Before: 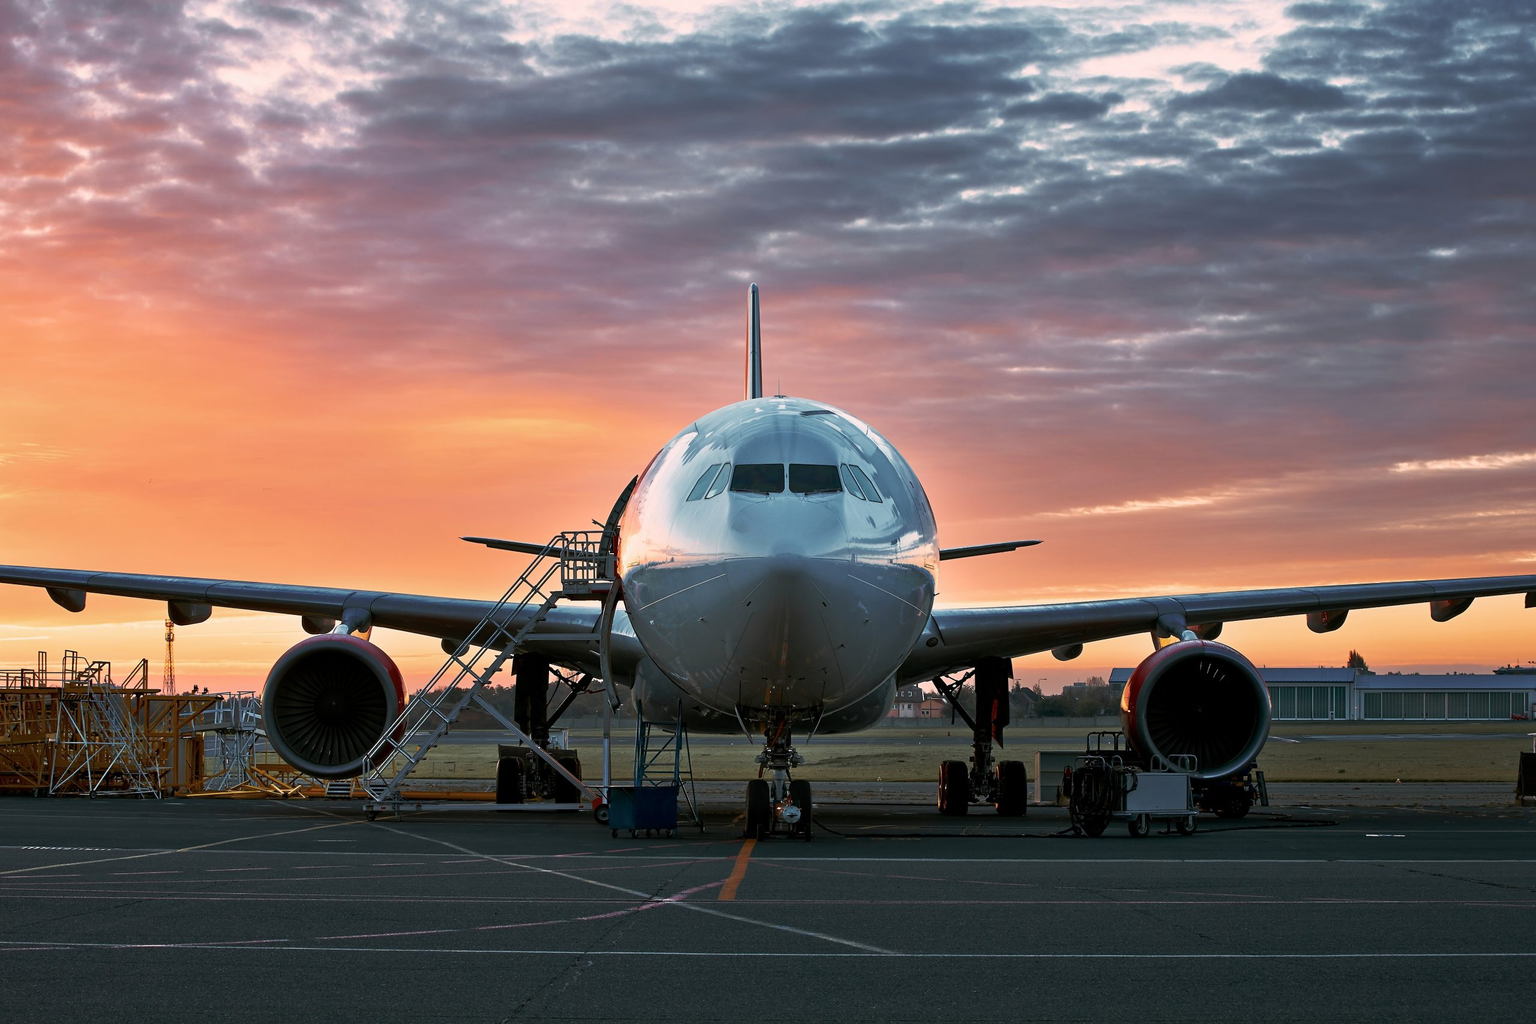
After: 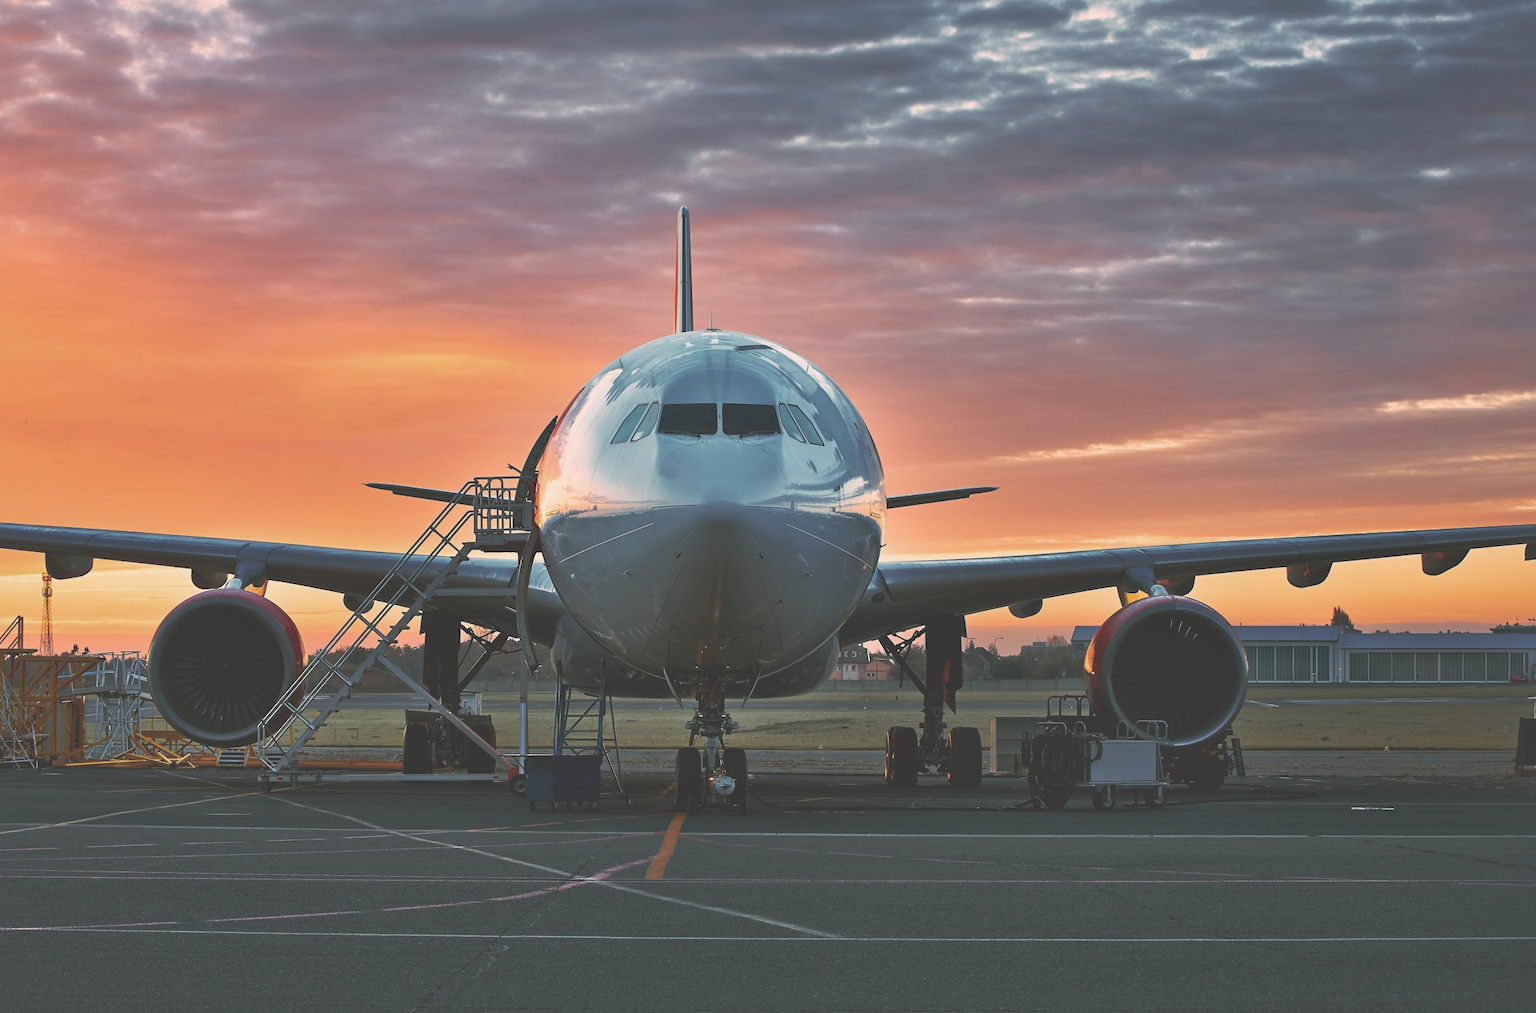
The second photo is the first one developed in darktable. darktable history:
color correction: highlights b* 3
crop and rotate: left 8.262%, top 9.226%
shadows and highlights: on, module defaults
exposure: black level correction -0.028, compensate highlight preservation false
